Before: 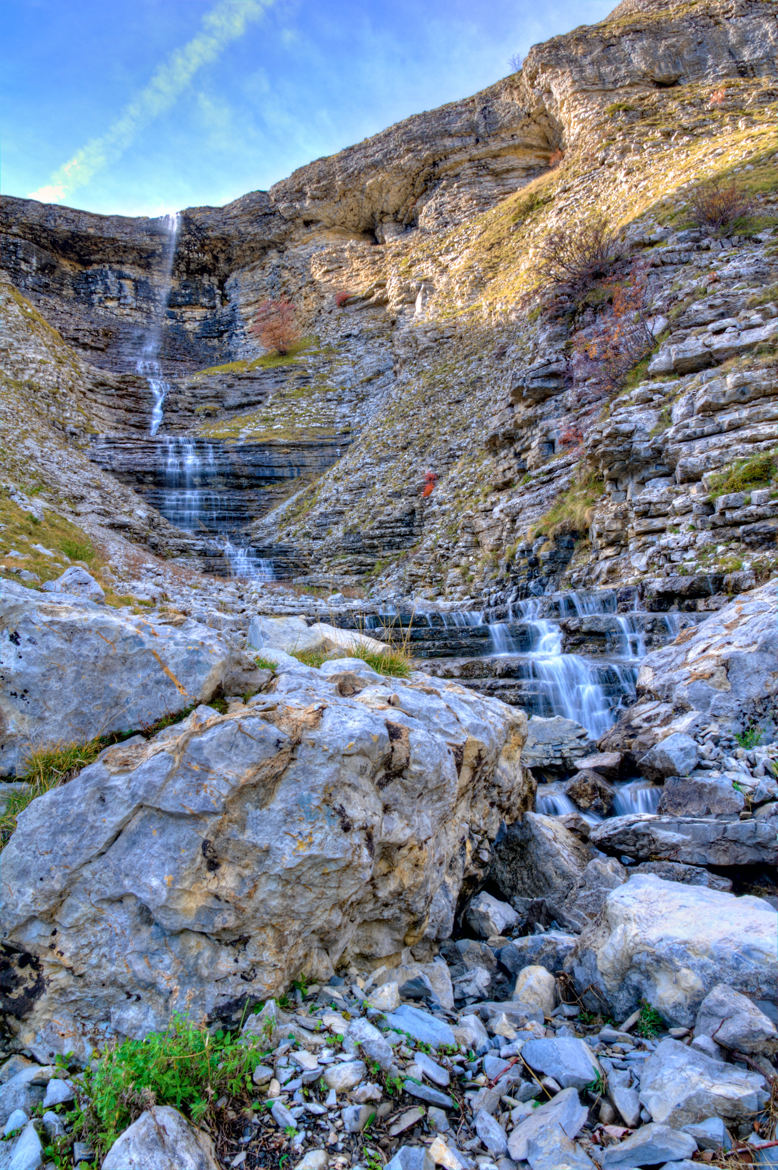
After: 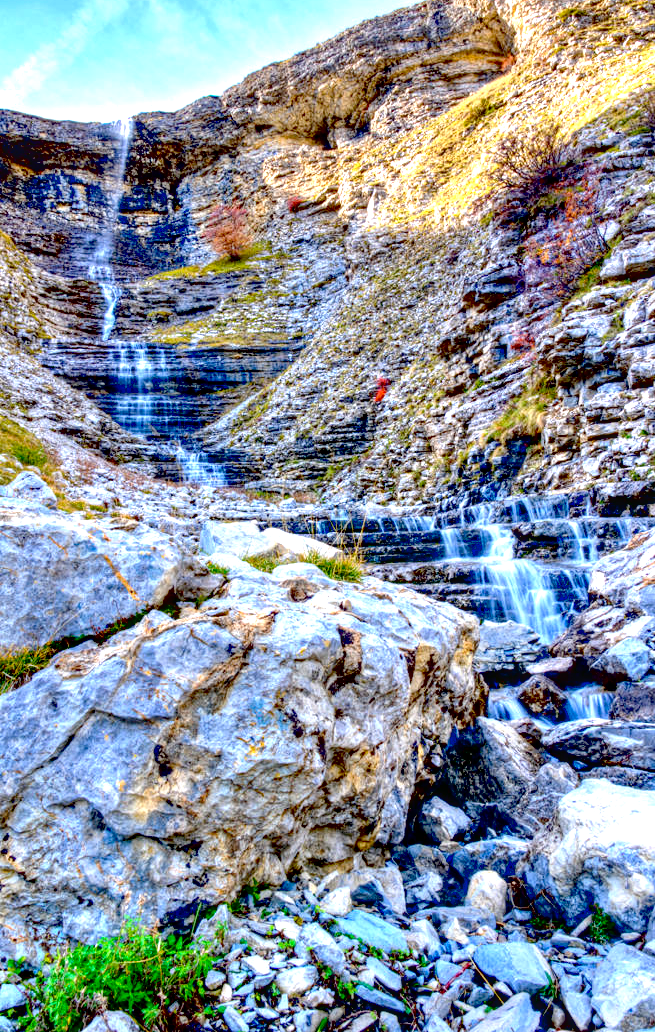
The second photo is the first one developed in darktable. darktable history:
crop: left 6.212%, top 8.125%, right 9.526%, bottom 3.618%
local contrast: detail 130%
exposure: black level correction 0.036, exposure 0.903 EV, compensate highlight preservation false
contrast brightness saturation: contrast 0.041, saturation 0.065
